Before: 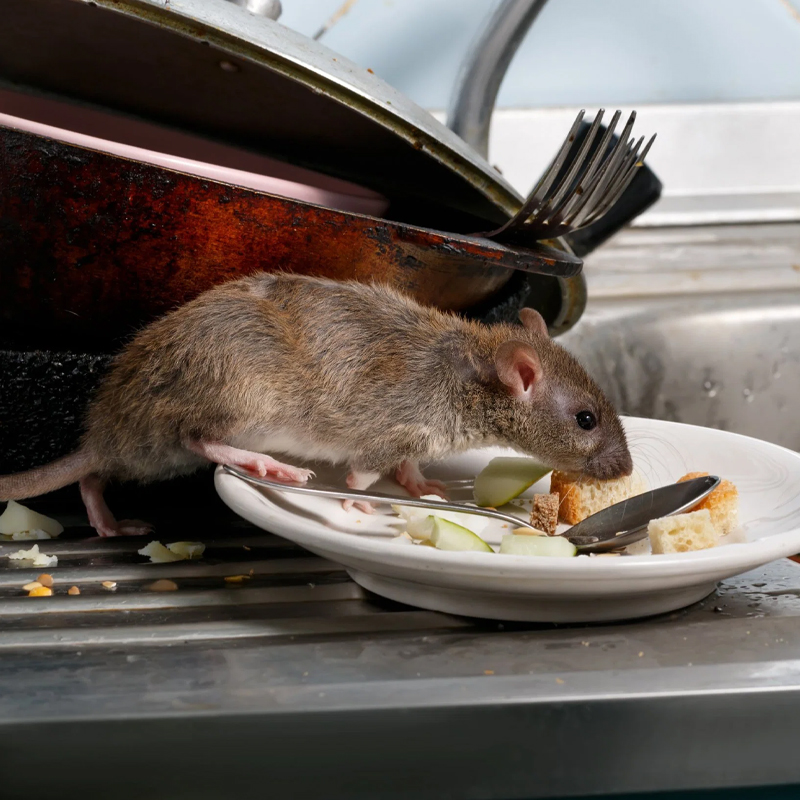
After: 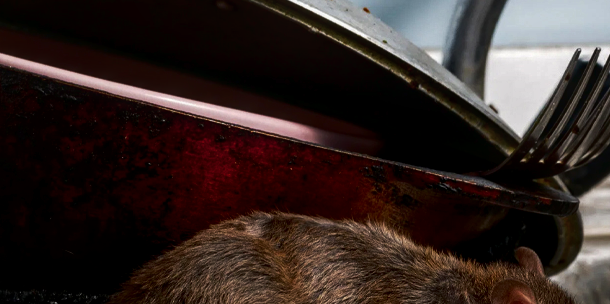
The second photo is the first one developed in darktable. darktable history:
tone curve: curves: ch0 [(0, 0) (0.003, 0.006) (0.011, 0.01) (0.025, 0.017) (0.044, 0.029) (0.069, 0.043) (0.1, 0.064) (0.136, 0.091) (0.177, 0.128) (0.224, 0.162) (0.277, 0.206) (0.335, 0.258) (0.399, 0.324) (0.468, 0.404) (0.543, 0.499) (0.623, 0.595) (0.709, 0.693) (0.801, 0.786) (0.898, 0.883) (1, 1)], preserve colors none
local contrast: highlights 61%, detail 143%, midtone range 0.428
contrast brightness saturation: contrast 0.1, brightness -0.26, saturation 0.14
crop: left 0.579%, top 7.627%, right 23.167%, bottom 54.275%
